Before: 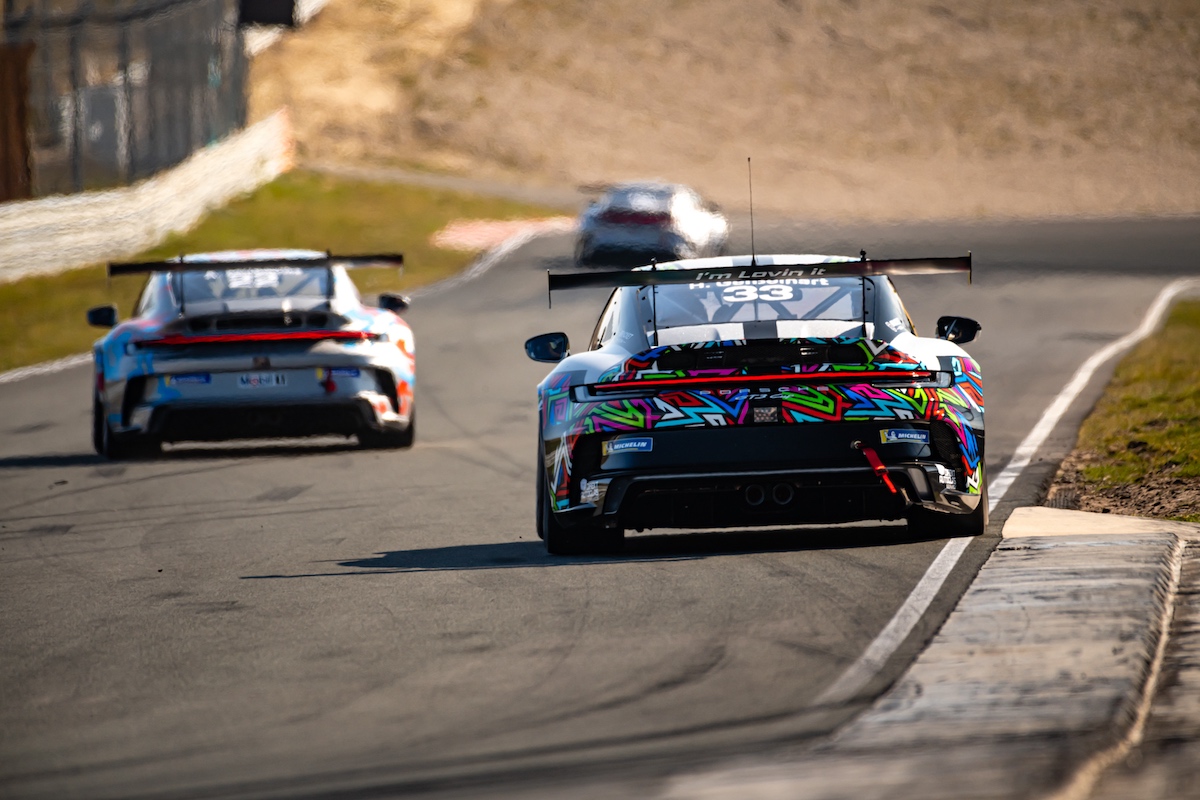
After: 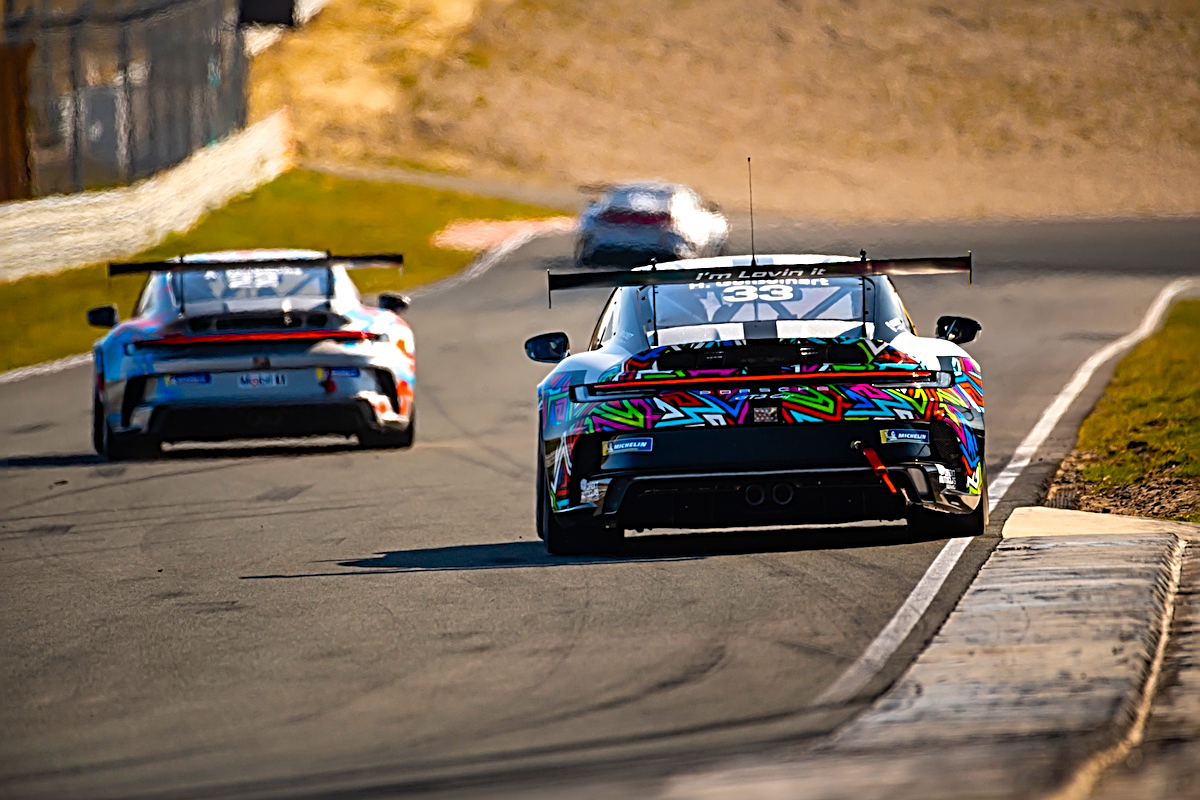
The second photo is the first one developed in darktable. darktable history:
sharpen: radius 2.817, amount 0.715
color balance rgb: linear chroma grading › global chroma 15%, perceptual saturation grading › global saturation 30%
